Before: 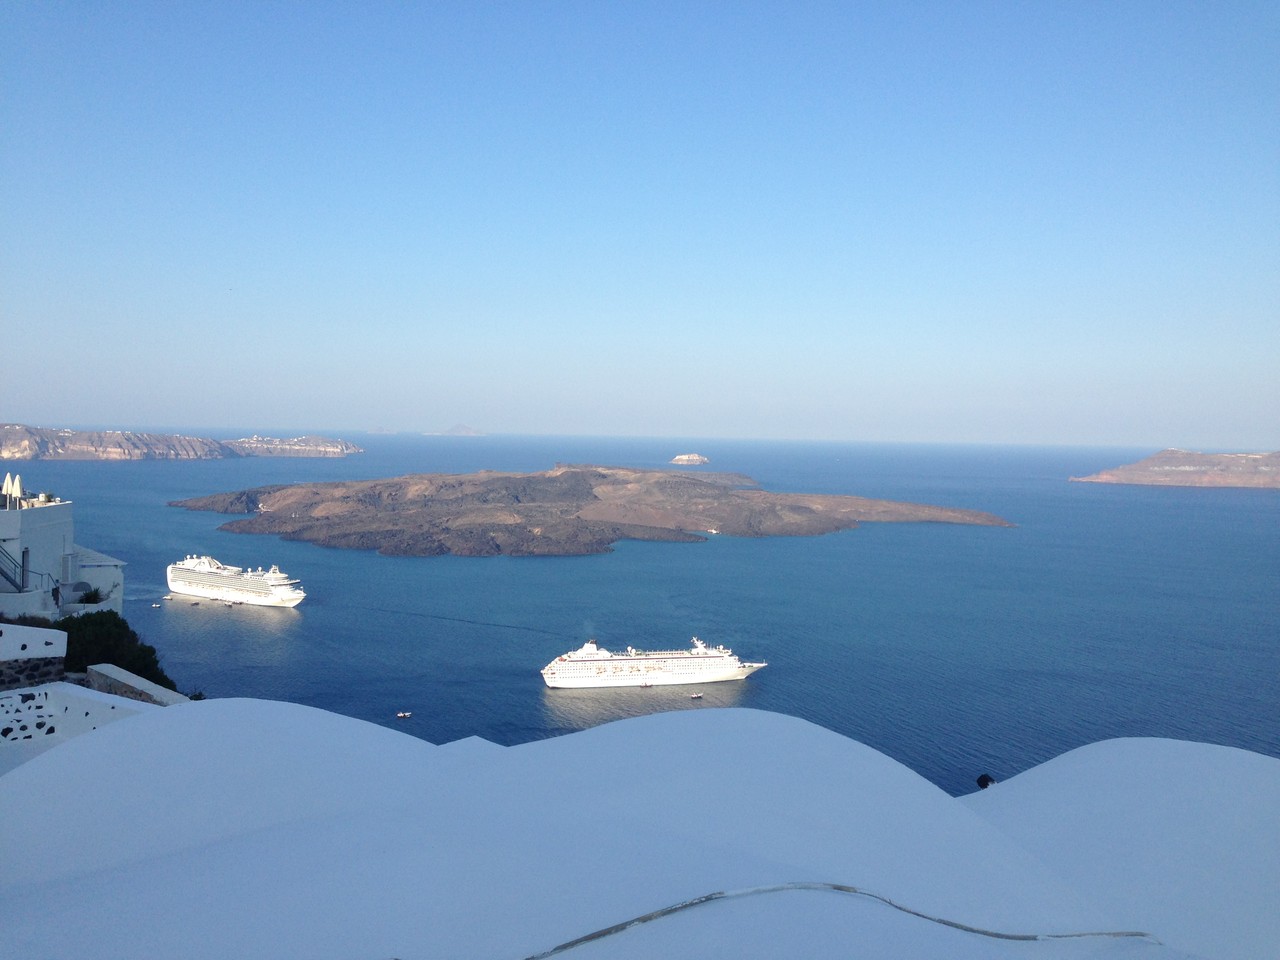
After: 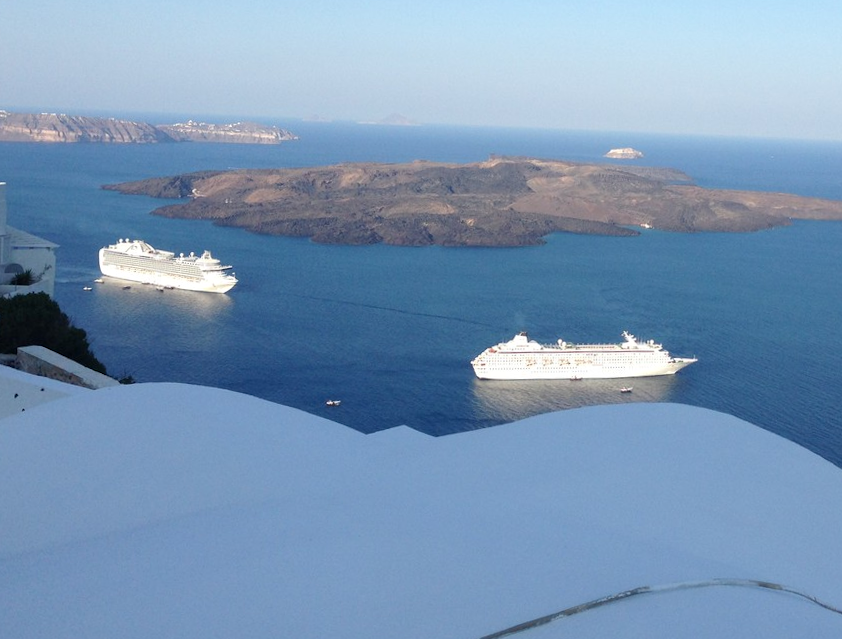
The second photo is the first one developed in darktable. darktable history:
tone equalizer: on, module defaults
crop and rotate: angle -1.18°, left 4.003%, top 31.546%, right 28.37%
